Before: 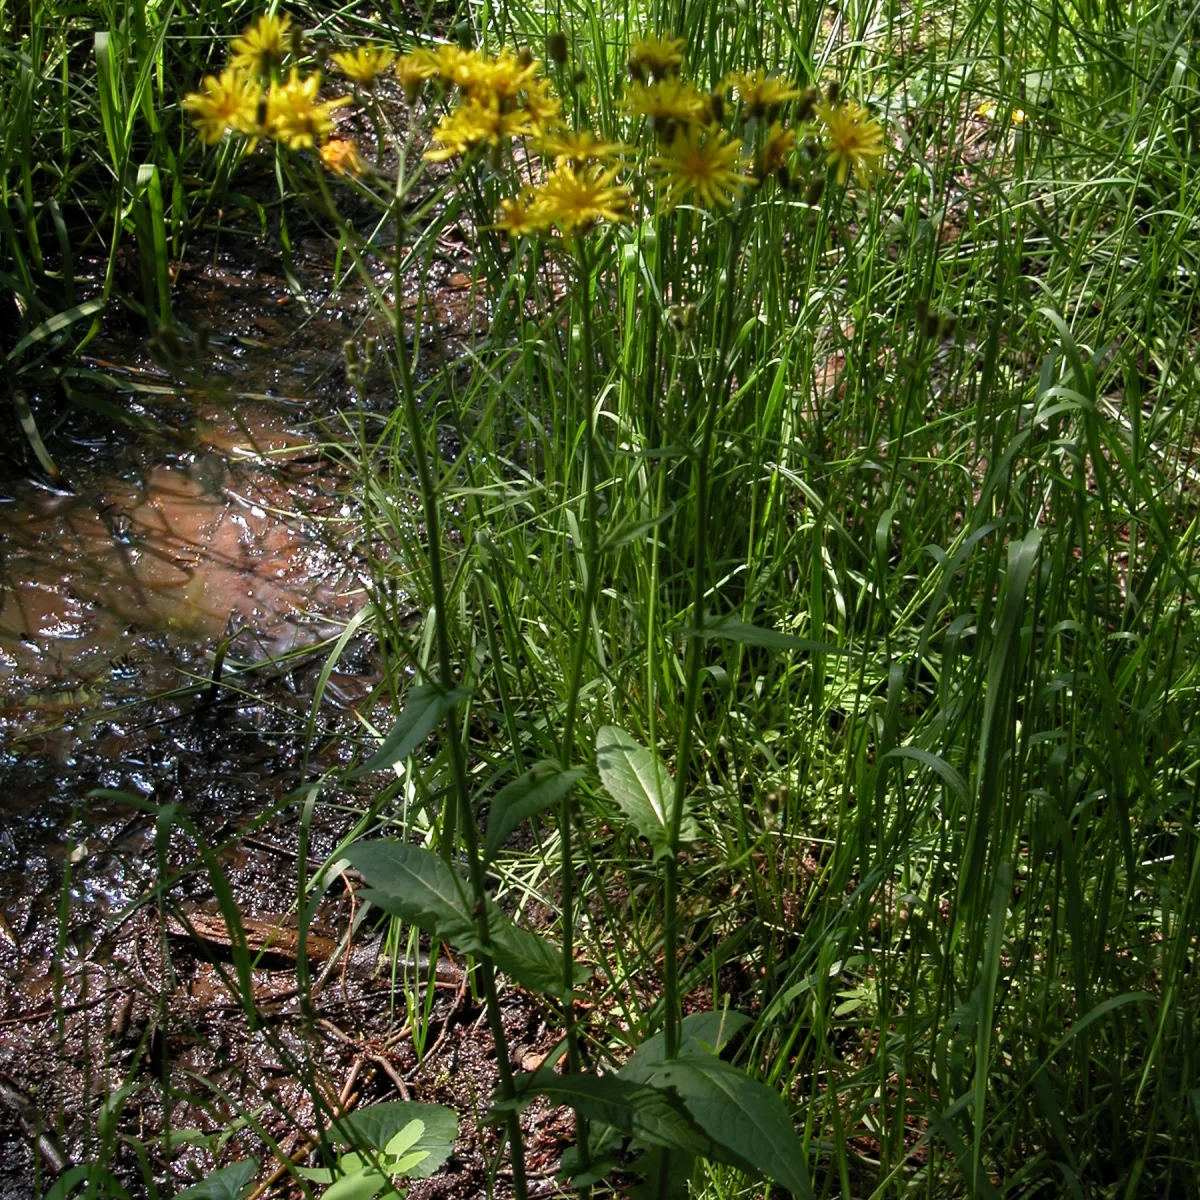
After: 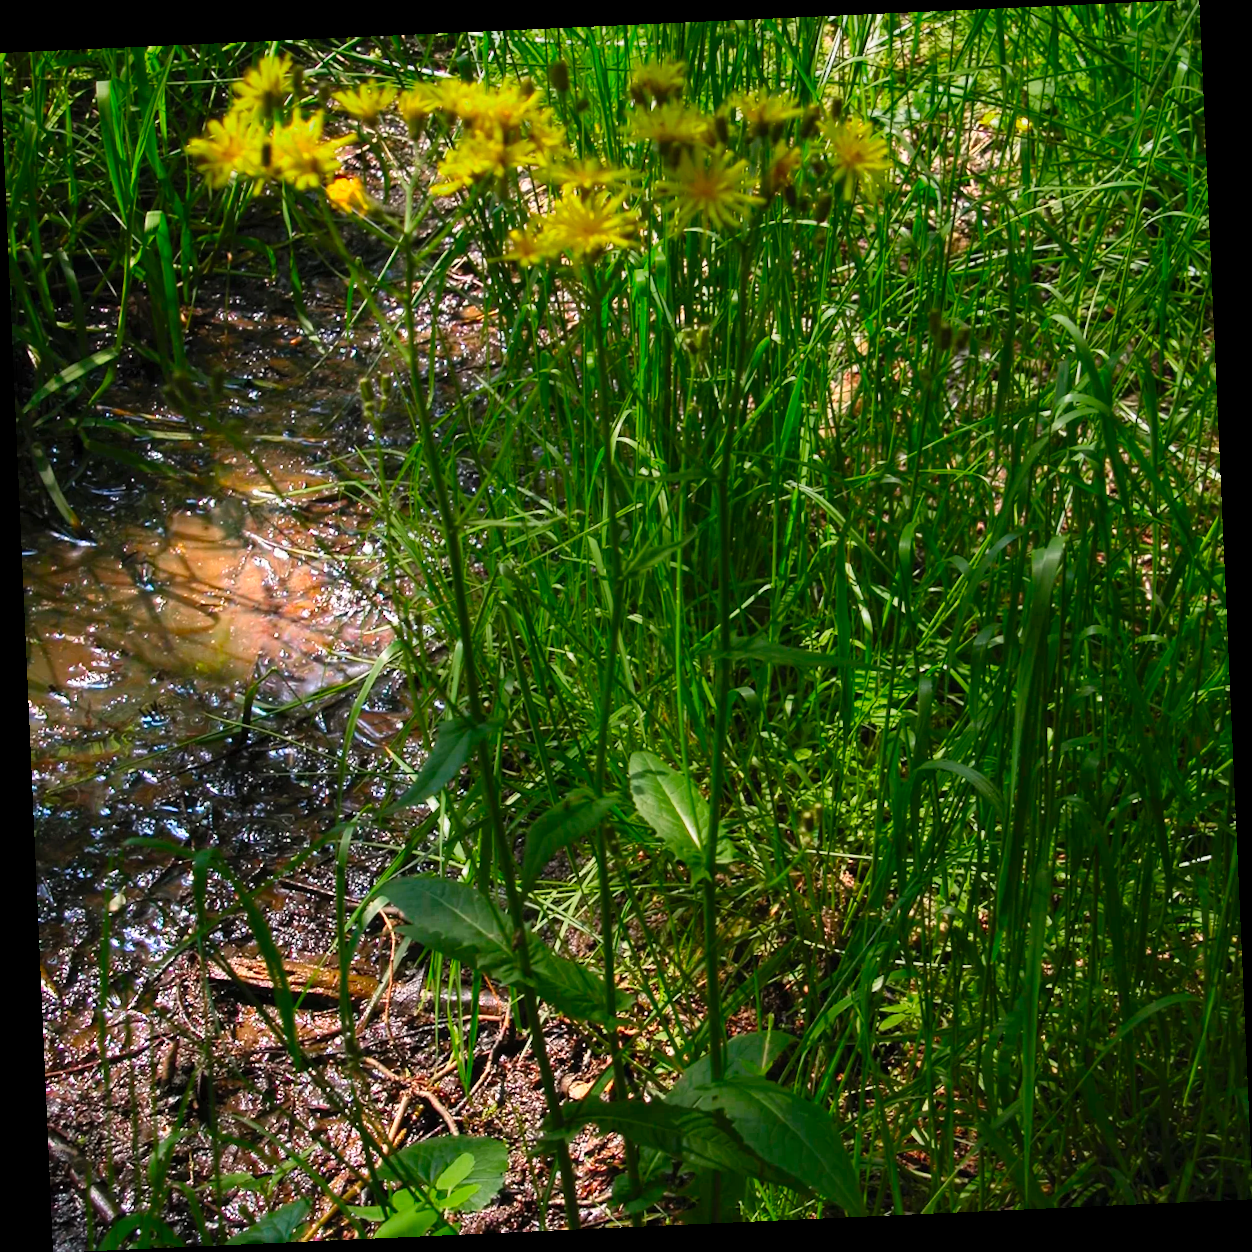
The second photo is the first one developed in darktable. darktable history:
rotate and perspective: rotation -2.56°, automatic cropping off
color zones: curves: ch0 [(0, 0.558) (0.143, 0.548) (0.286, 0.447) (0.429, 0.259) (0.571, 0.5) (0.714, 0.5) (0.857, 0.593) (1, 0.558)]; ch1 [(0, 0.543) (0.01, 0.544) (0.12, 0.492) (0.248, 0.458) (0.5, 0.534) (0.748, 0.5) (0.99, 0.469) (1, 0.543)]; ch2 [(0, 0.507) (0.143, 0.522) (0.286, 0.505) (0.429, 0.5) (0.571, 0.5) (0.714, 0.5) (0.857, 0.5) (1, 0.507)]
contrast brightness saturation: contrast 0.2, brightness 0.2, saturation 0.8
